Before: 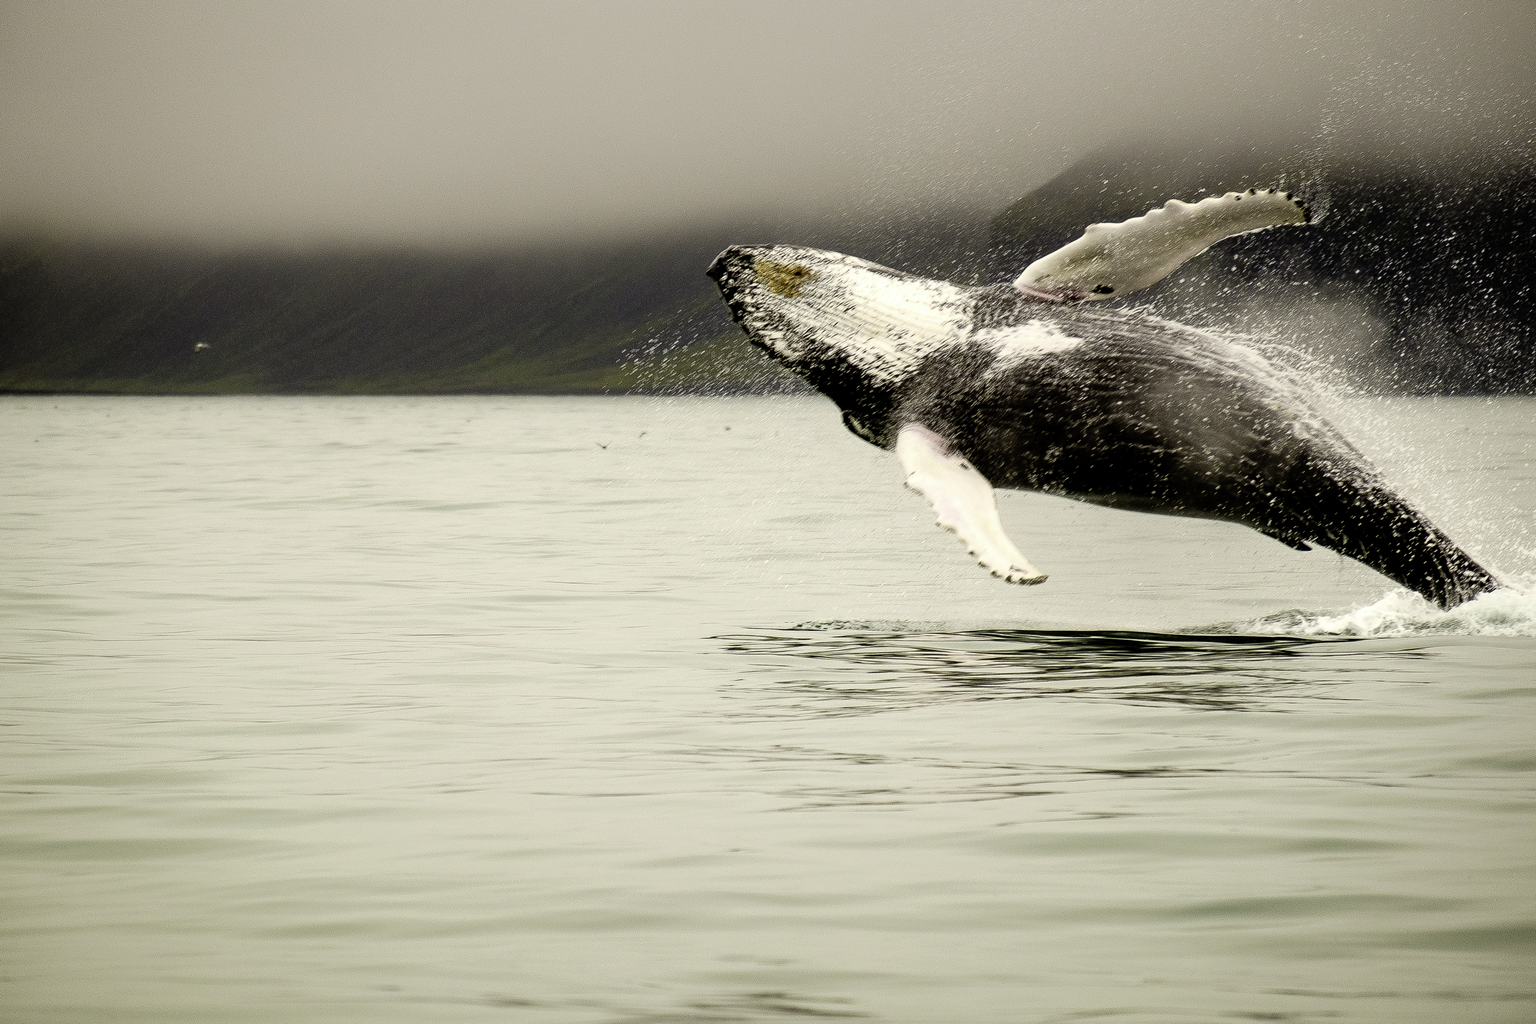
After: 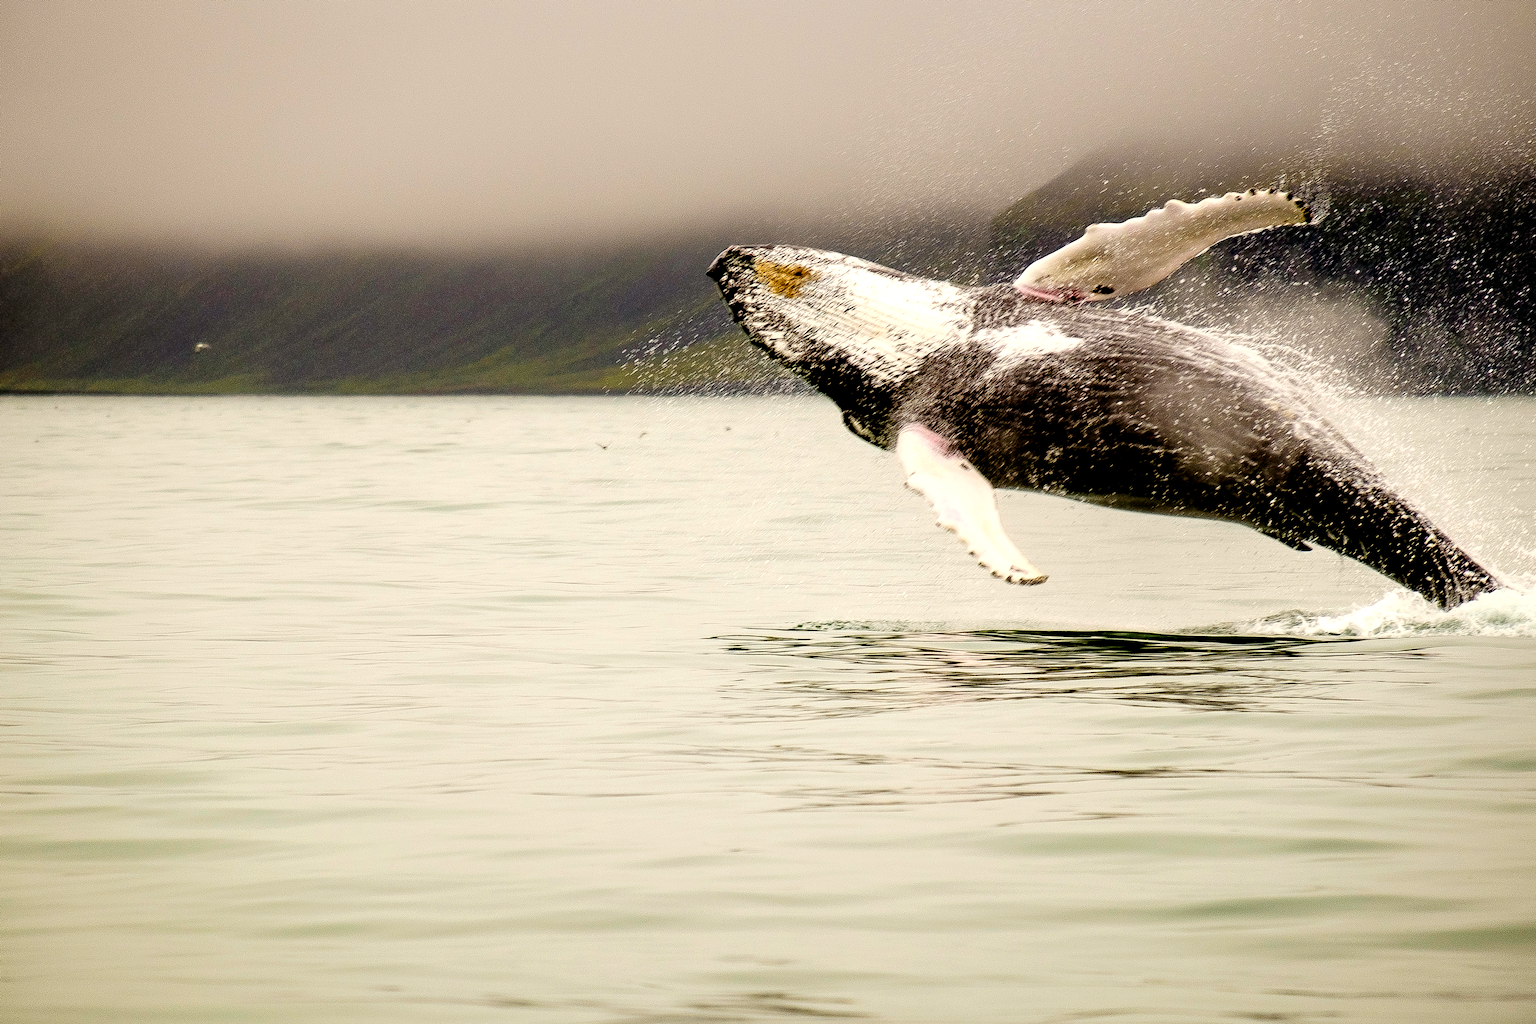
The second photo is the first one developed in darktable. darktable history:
color zones: curves: ch0 [(0, 0.613) (0.01, 0.613) (0.245, 0.448) (0.498, 0.529) (0.642, 0.665) (0.879, 0.777) (0.99, 0.613)]; ch1 [(0, 0) (0.143, 0) (0.286, 0) (0.429, 0) (0.571, 0) (0.714, 0) (0.857, 0)], mix -121.96%
contrast equalizer: octaves 7, y [[0.6 ×6], [0.55 ×6], [0 ×6], [0 ×6], [0 ×6]], mix 0.3
exposure: black level correction -0.001, exposure 0.08 EV, compensate highlight preservation false
